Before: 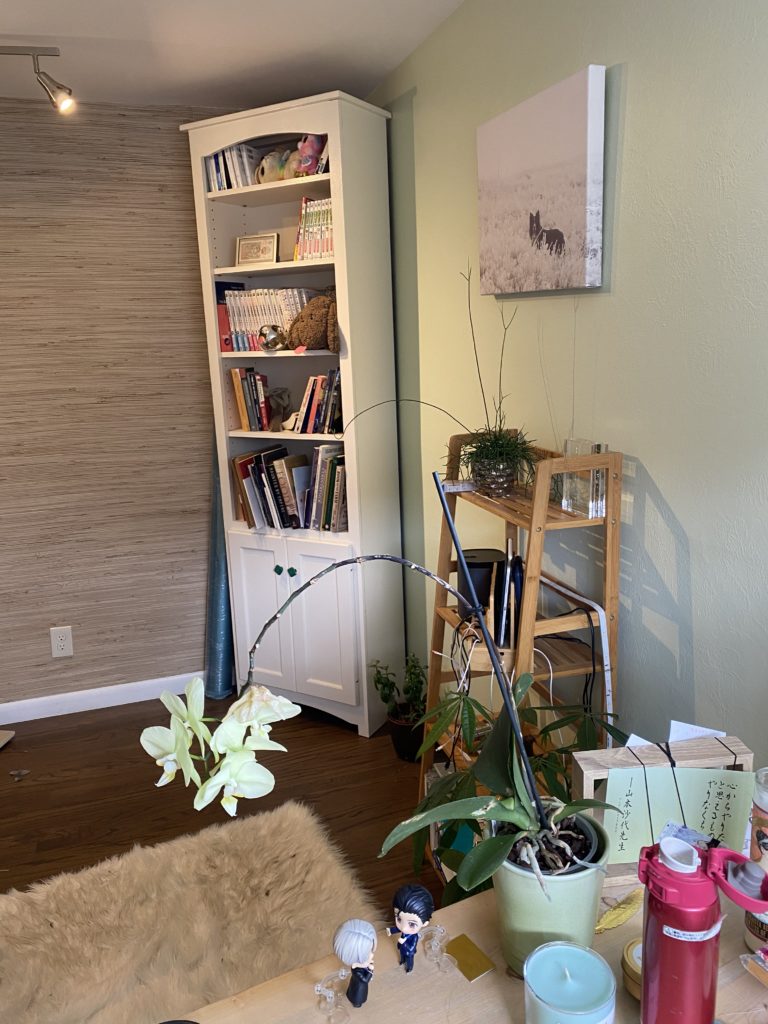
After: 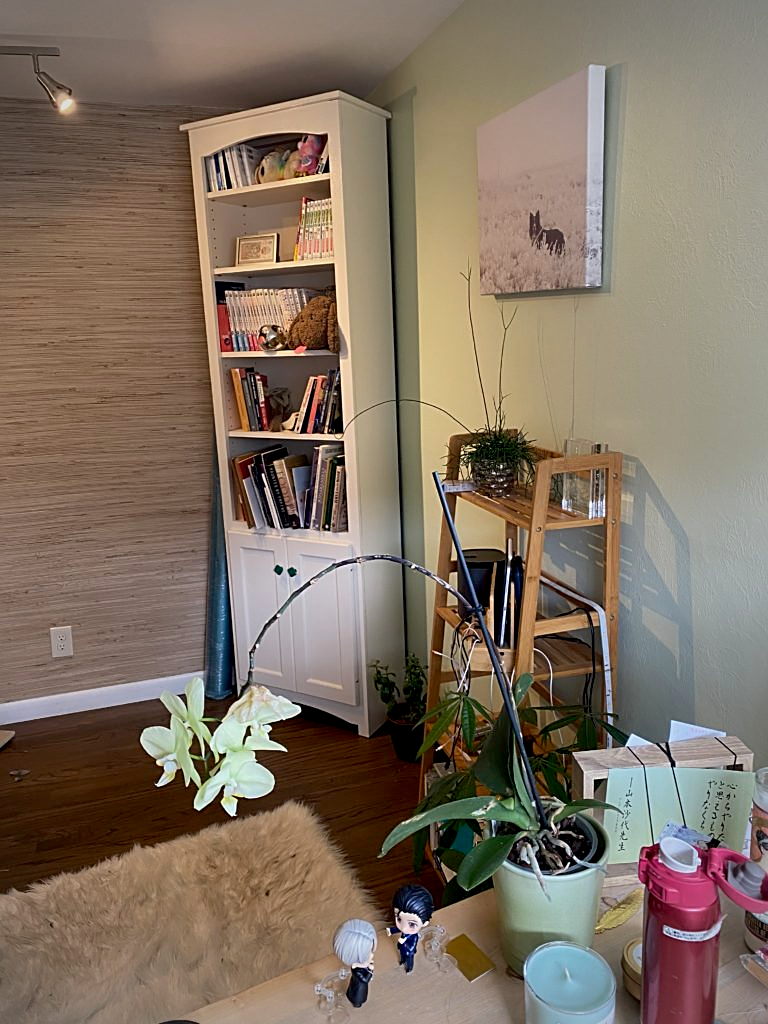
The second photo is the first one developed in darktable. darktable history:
vignetting: fall-off radius 45%, brightness -0.33
sharpen: on, module defaults
exposure: black level correction 0.006, exposure -0.226 EV, compensate highlight preservation false
